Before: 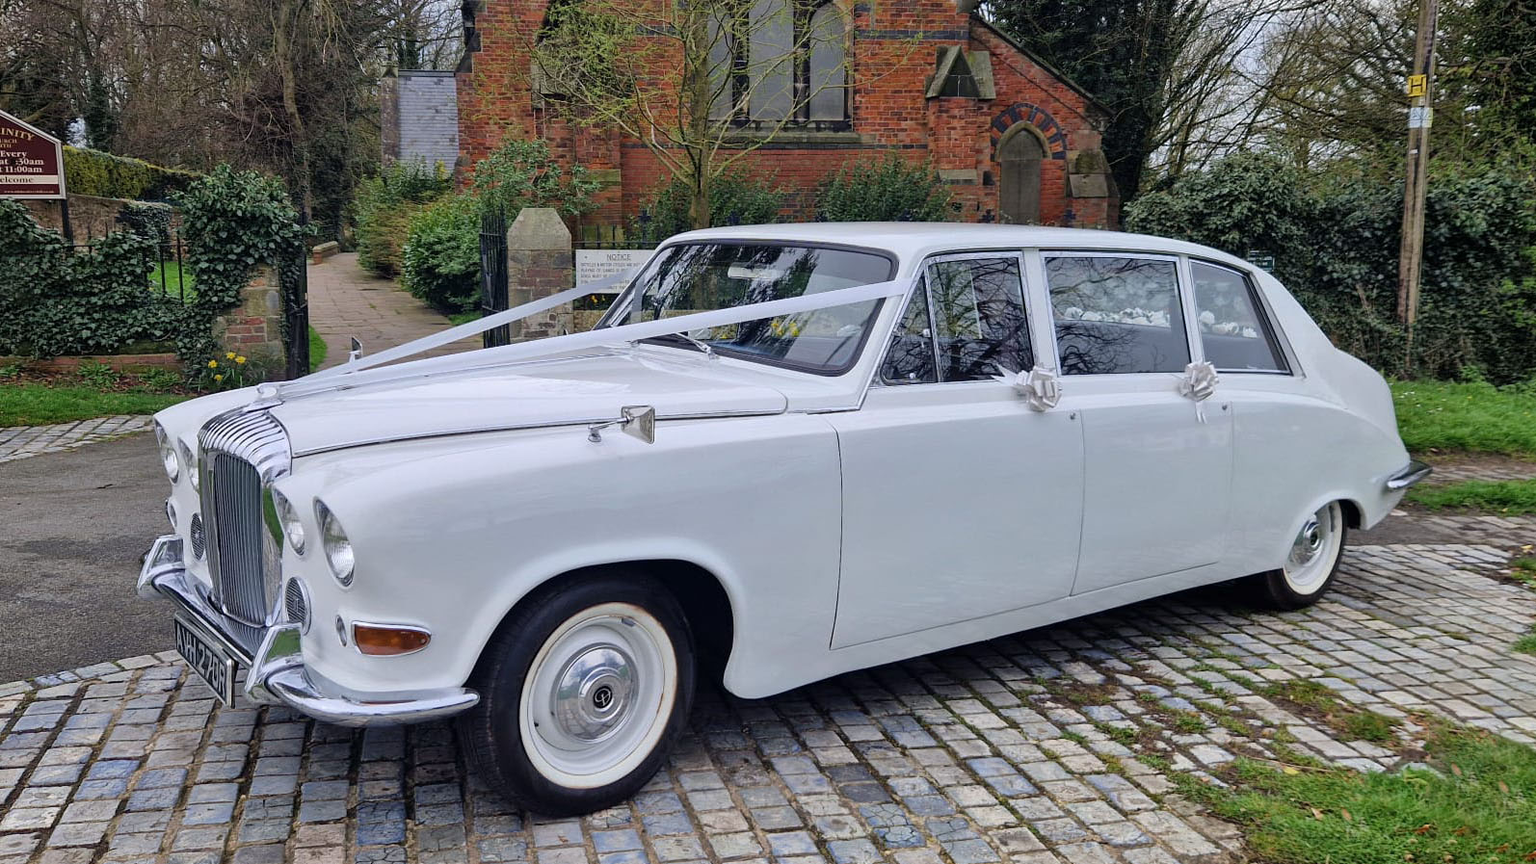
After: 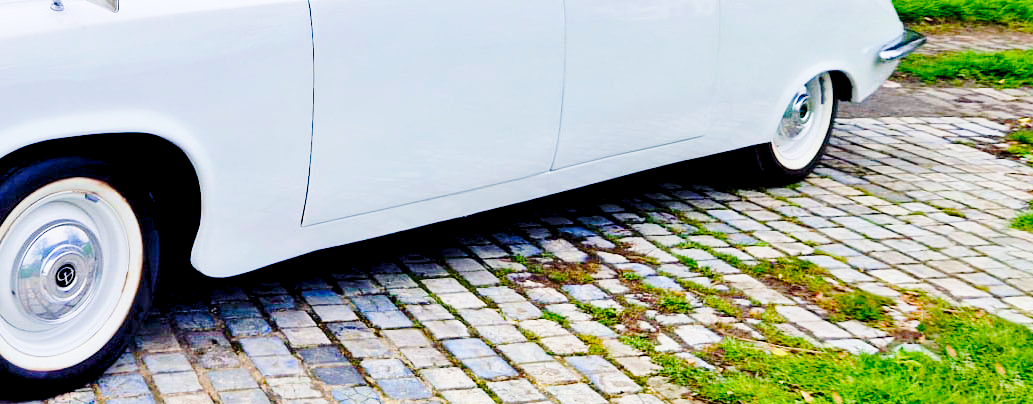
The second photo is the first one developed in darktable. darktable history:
color balance rgb: shadows lift › chroma 2.027%, shadows lift › hue 220.5°, global offset › luminance -0.903%, linear chroma grading › shadows 16.328%, perceptual saturation grading › global saturation 20%, perceptual saturation grading › highlights -25.49%, perceptual saturation grading › shadows 25.94%, perceptual brilliance grading › mid-tones 11.063%, perceptual brilliance grading › shadows 14.191%, global vibrance 32.498%
base curve: curves: ch0 [(0, 0) (0.032, 0.037) (0.105, 0.228) (0.435, 0.76) (0.856, 0.983) (1, 1)], preserve colors none
crop and rotate: left 35.144%, top 50.025%, bottom 4.826%
